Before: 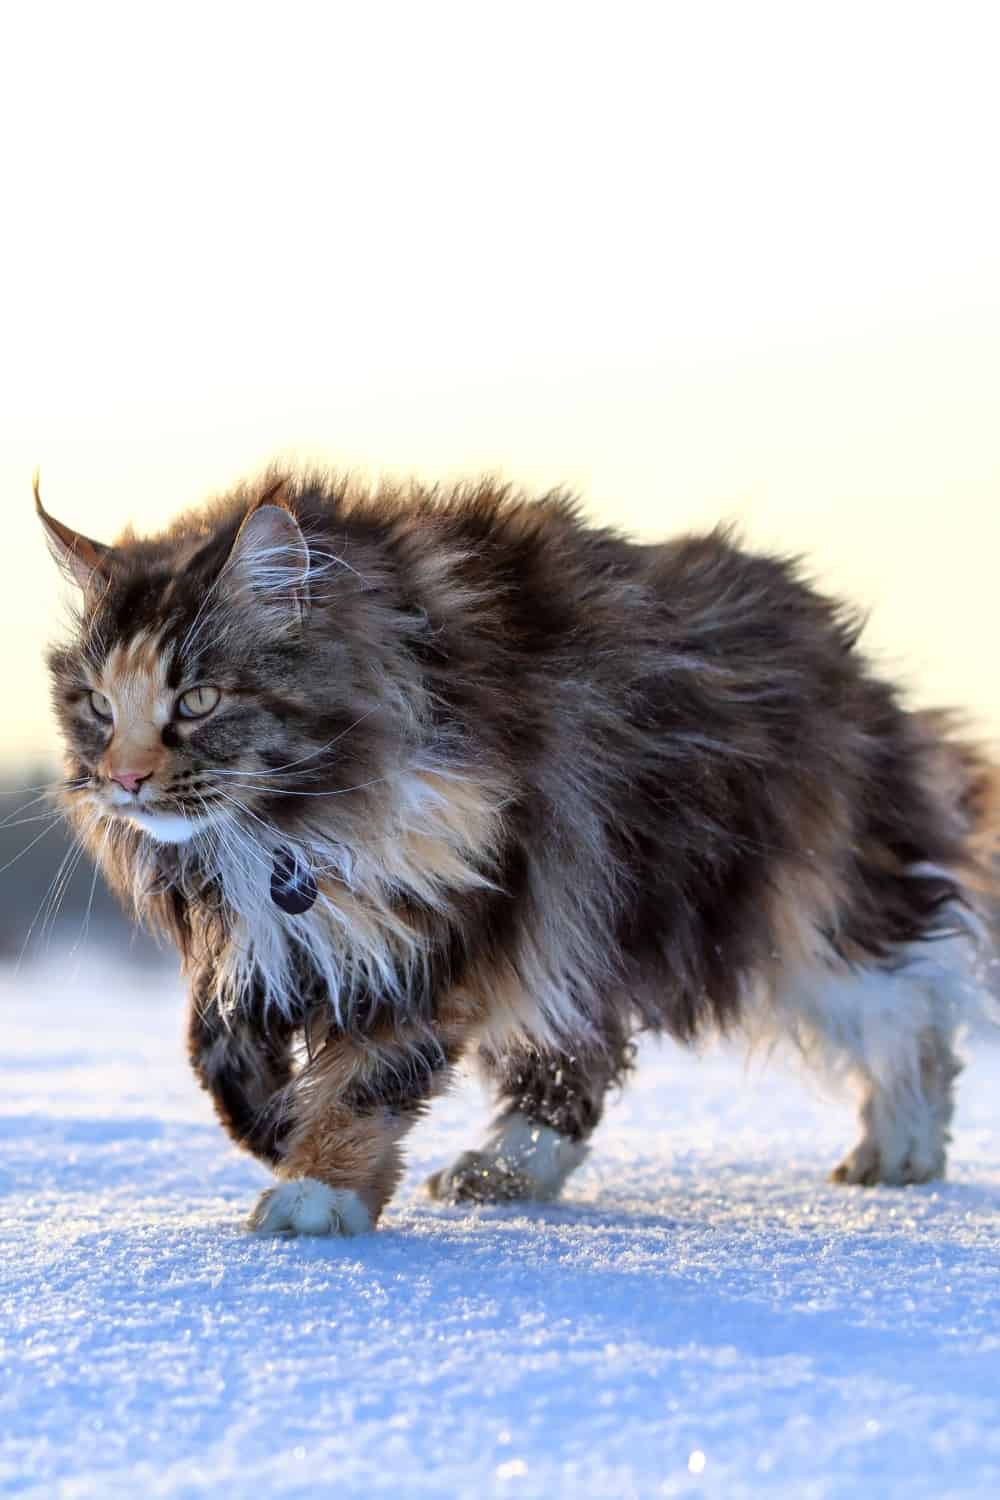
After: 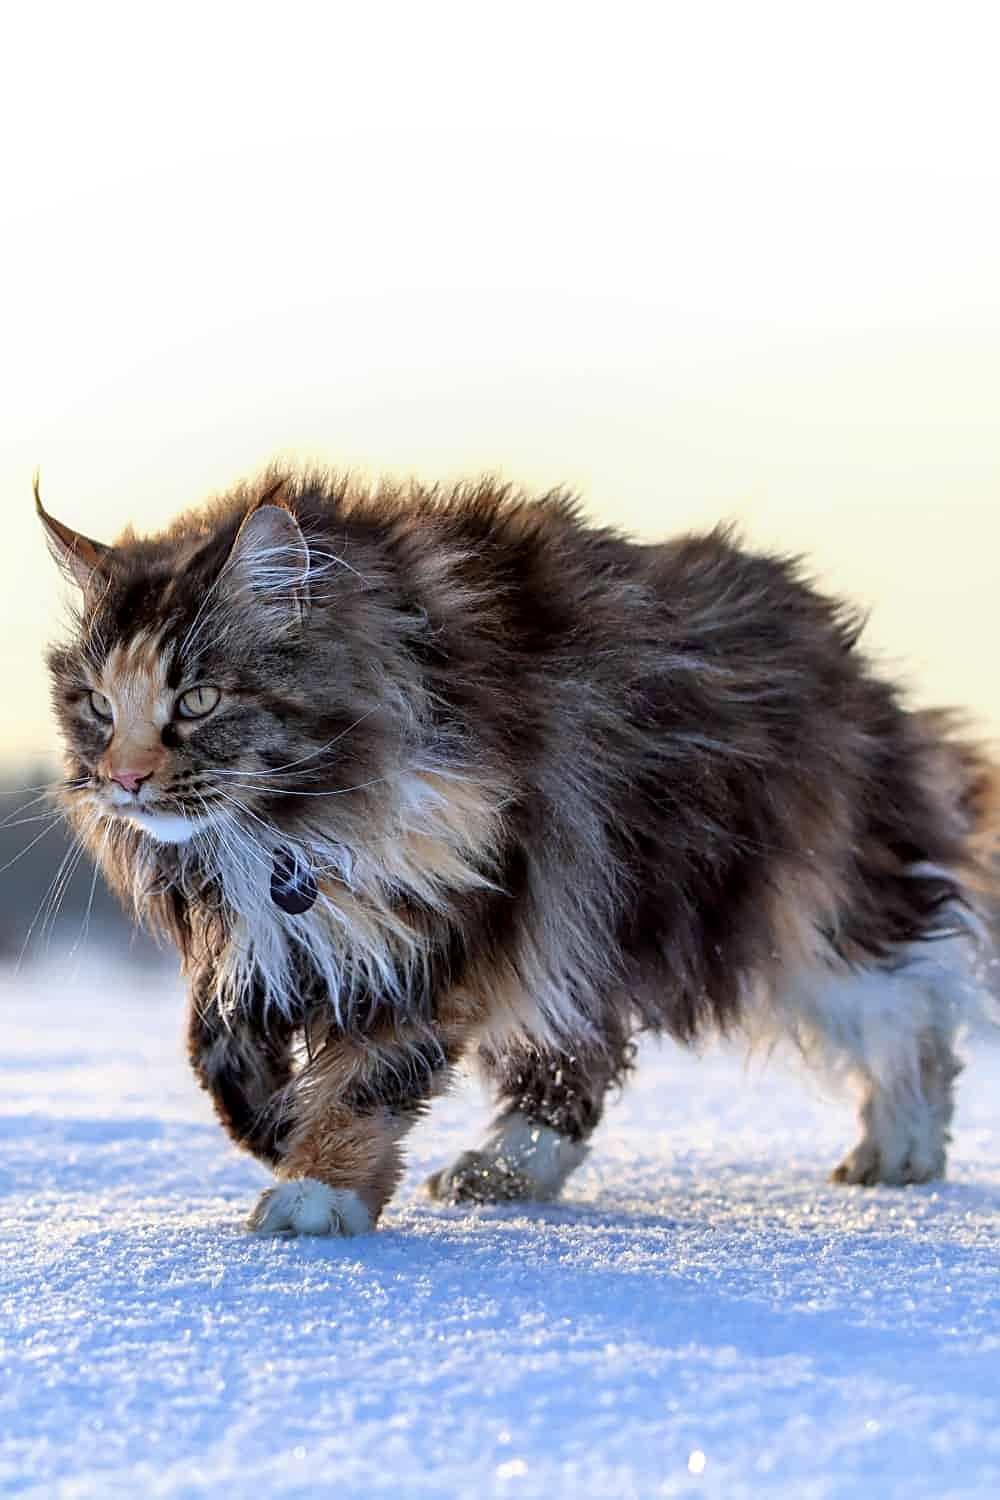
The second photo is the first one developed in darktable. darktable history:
local contrast: highlights 61%, shadows 109%, detail 106%, midtone range 0.533
sharpen: on, module defaults
